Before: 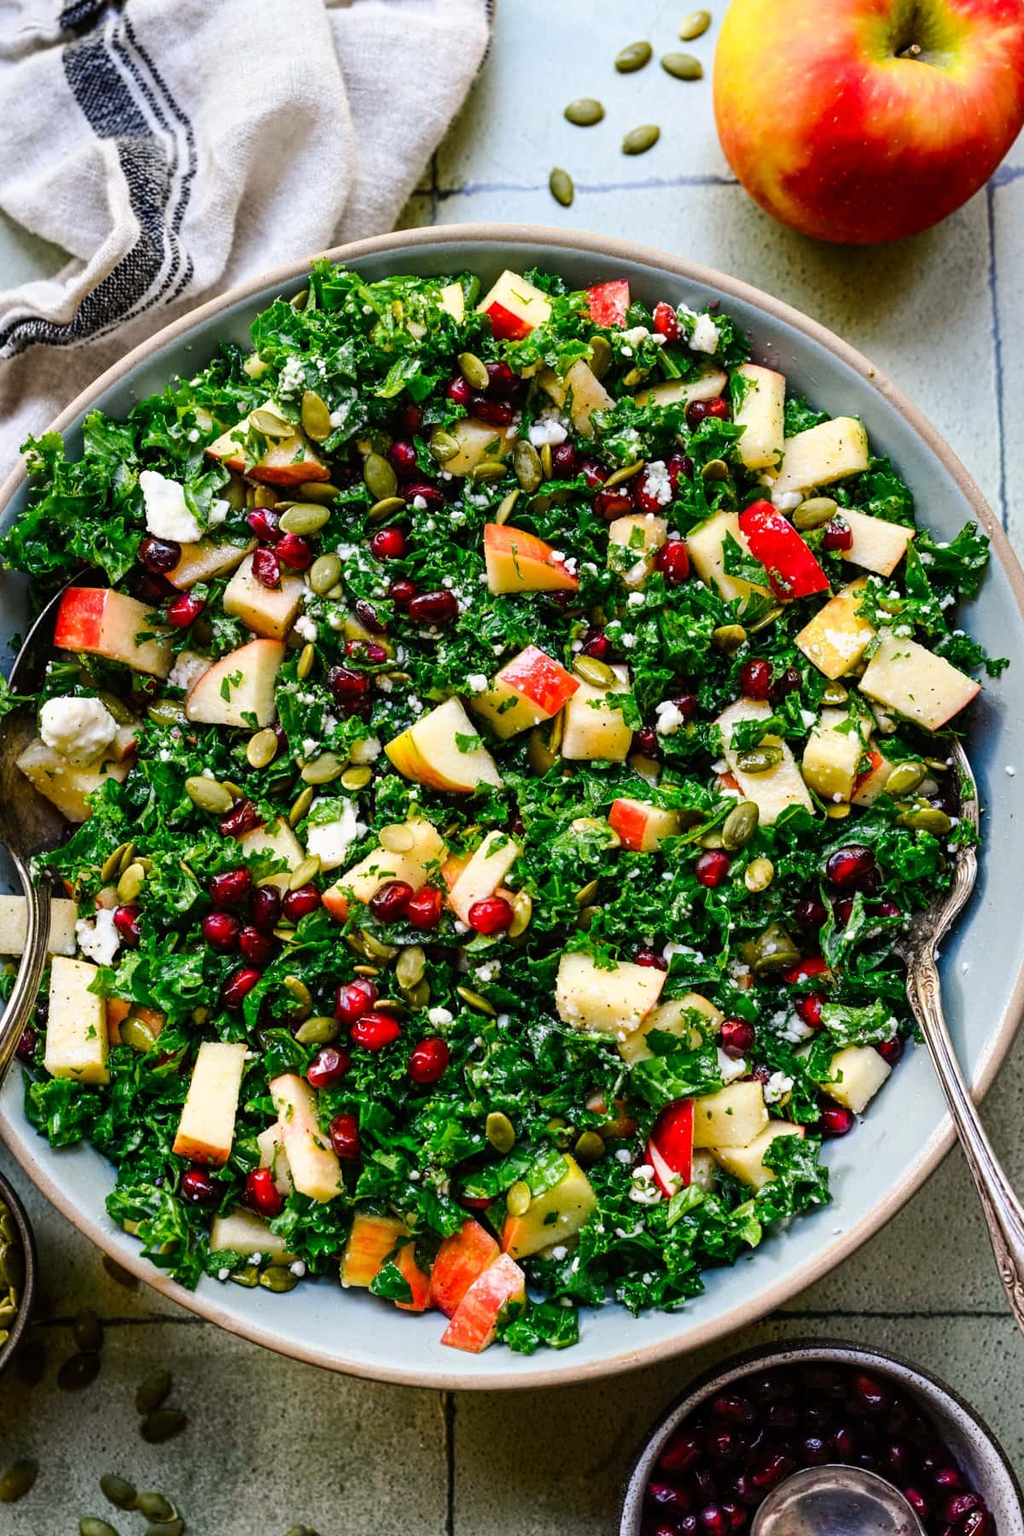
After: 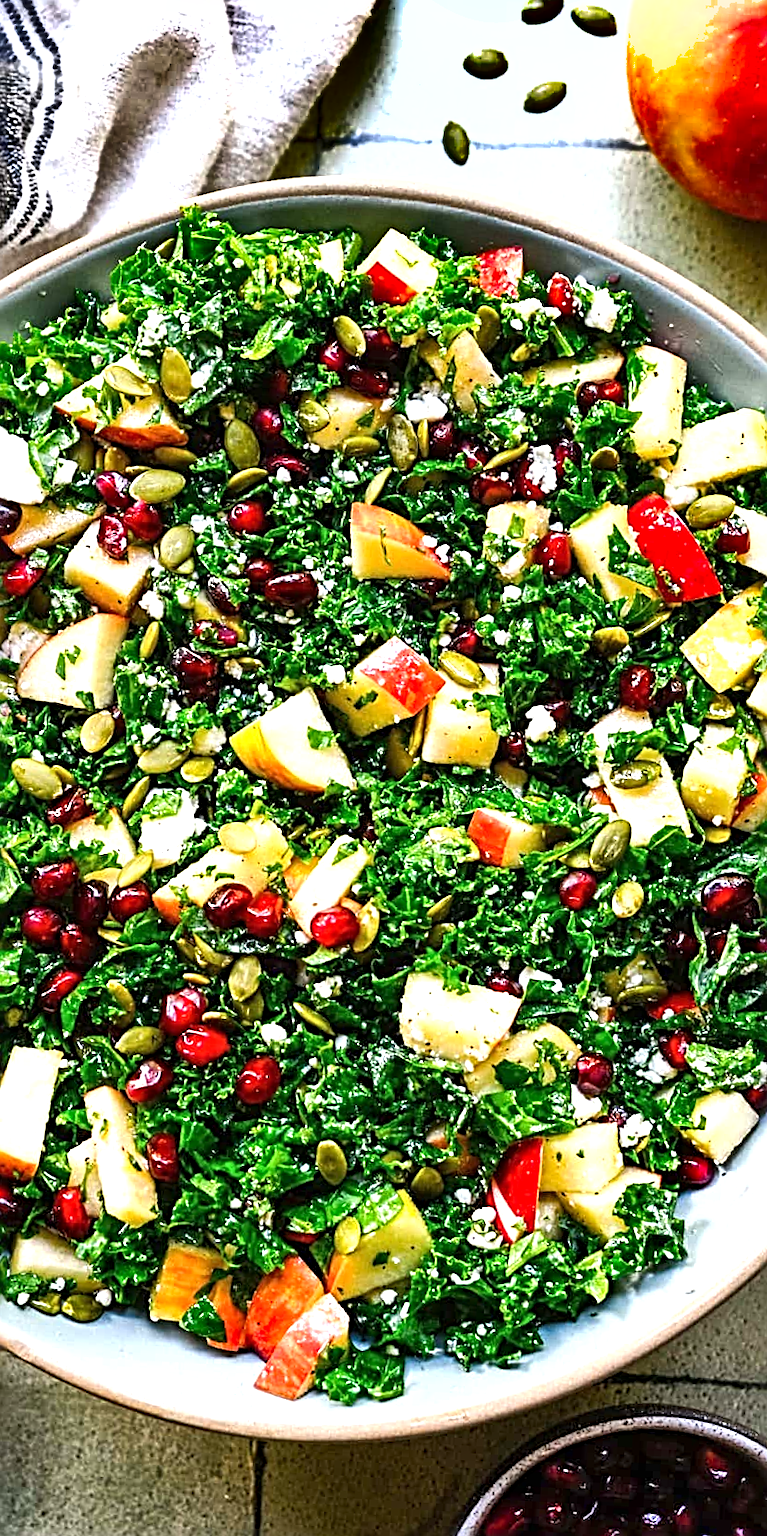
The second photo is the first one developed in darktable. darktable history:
crop and rotate: angle -3.27°, left 14.277%, top 0.028%, right 10.766%, bottom 0.028%
exposure: exposure 0.77 EV, compensate highlight preservation false
shadows and highlights: white point adjustment 0.1, highlights -70, soften with gaussian
sharpen: radius 3.025, amount 0.757
